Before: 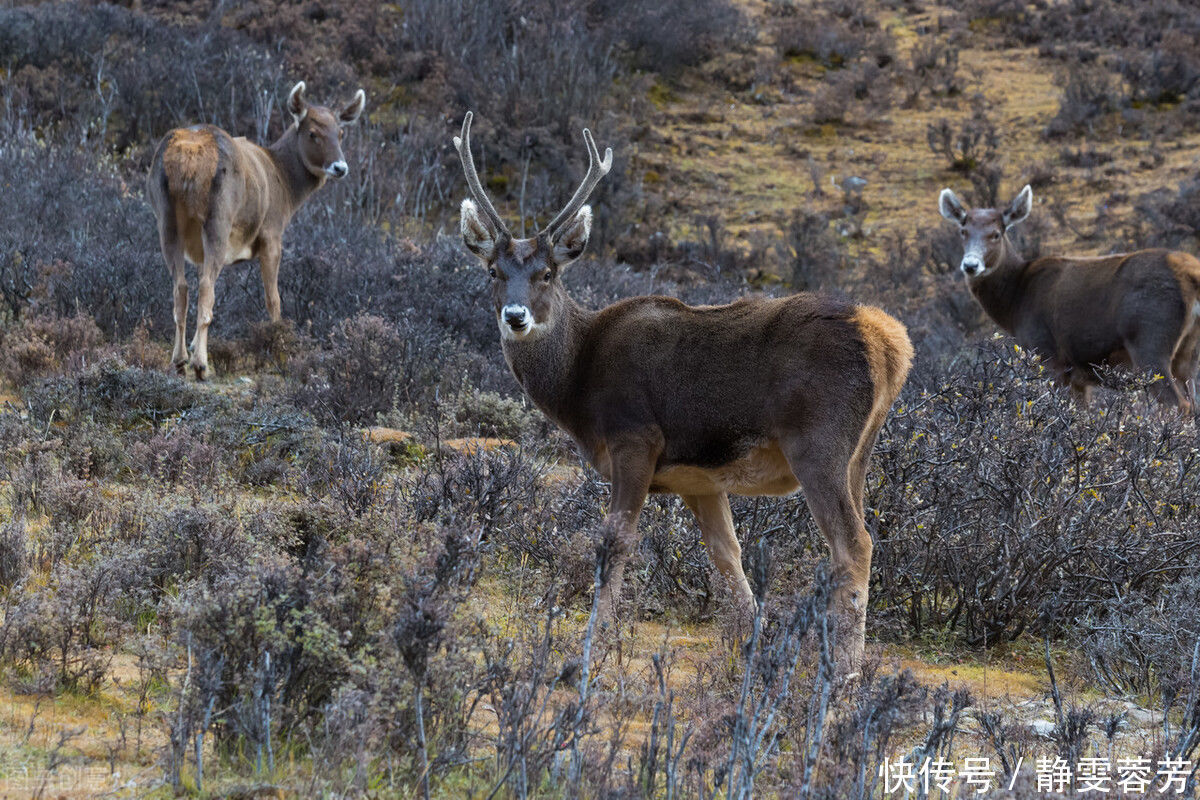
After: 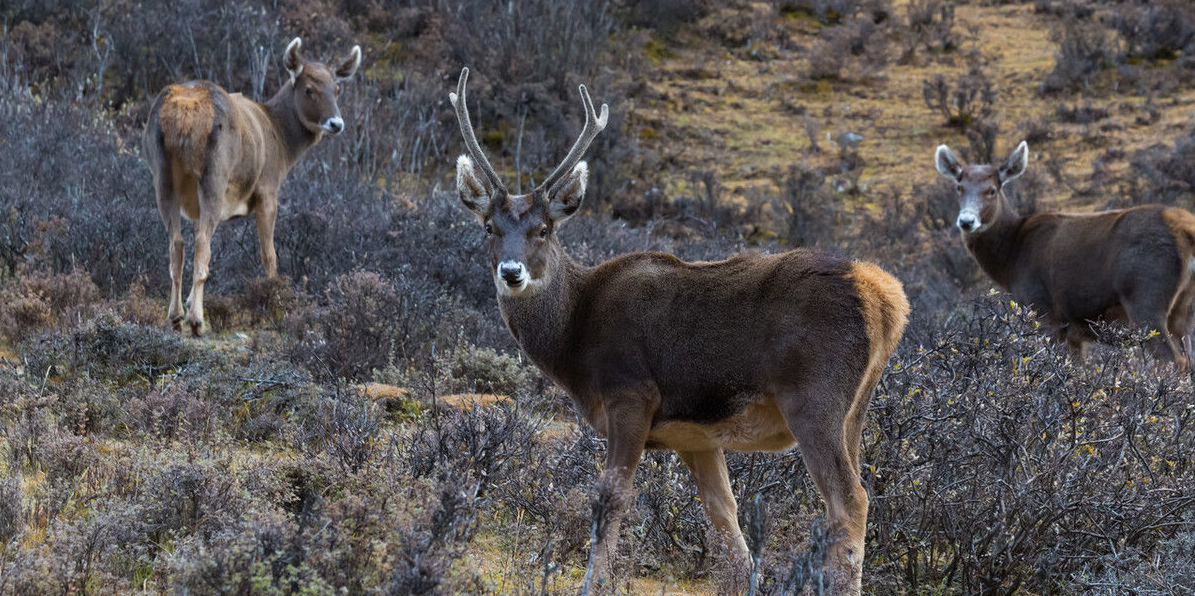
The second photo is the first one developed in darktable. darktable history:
crop: left 0.38%, top 5.541%, bottom 19.888%
